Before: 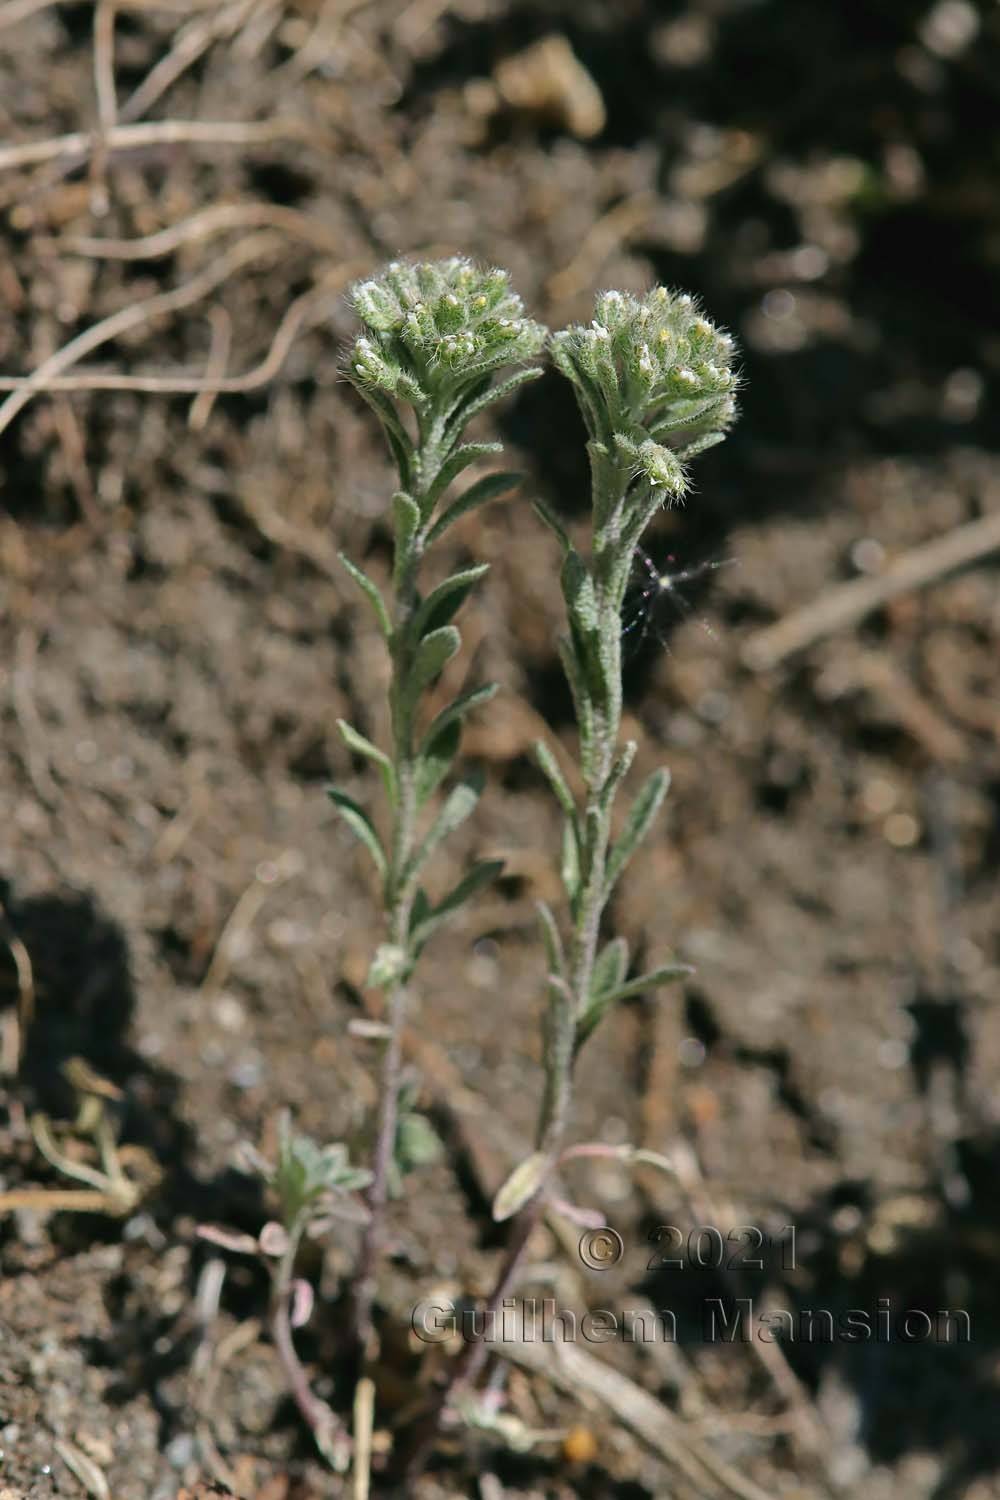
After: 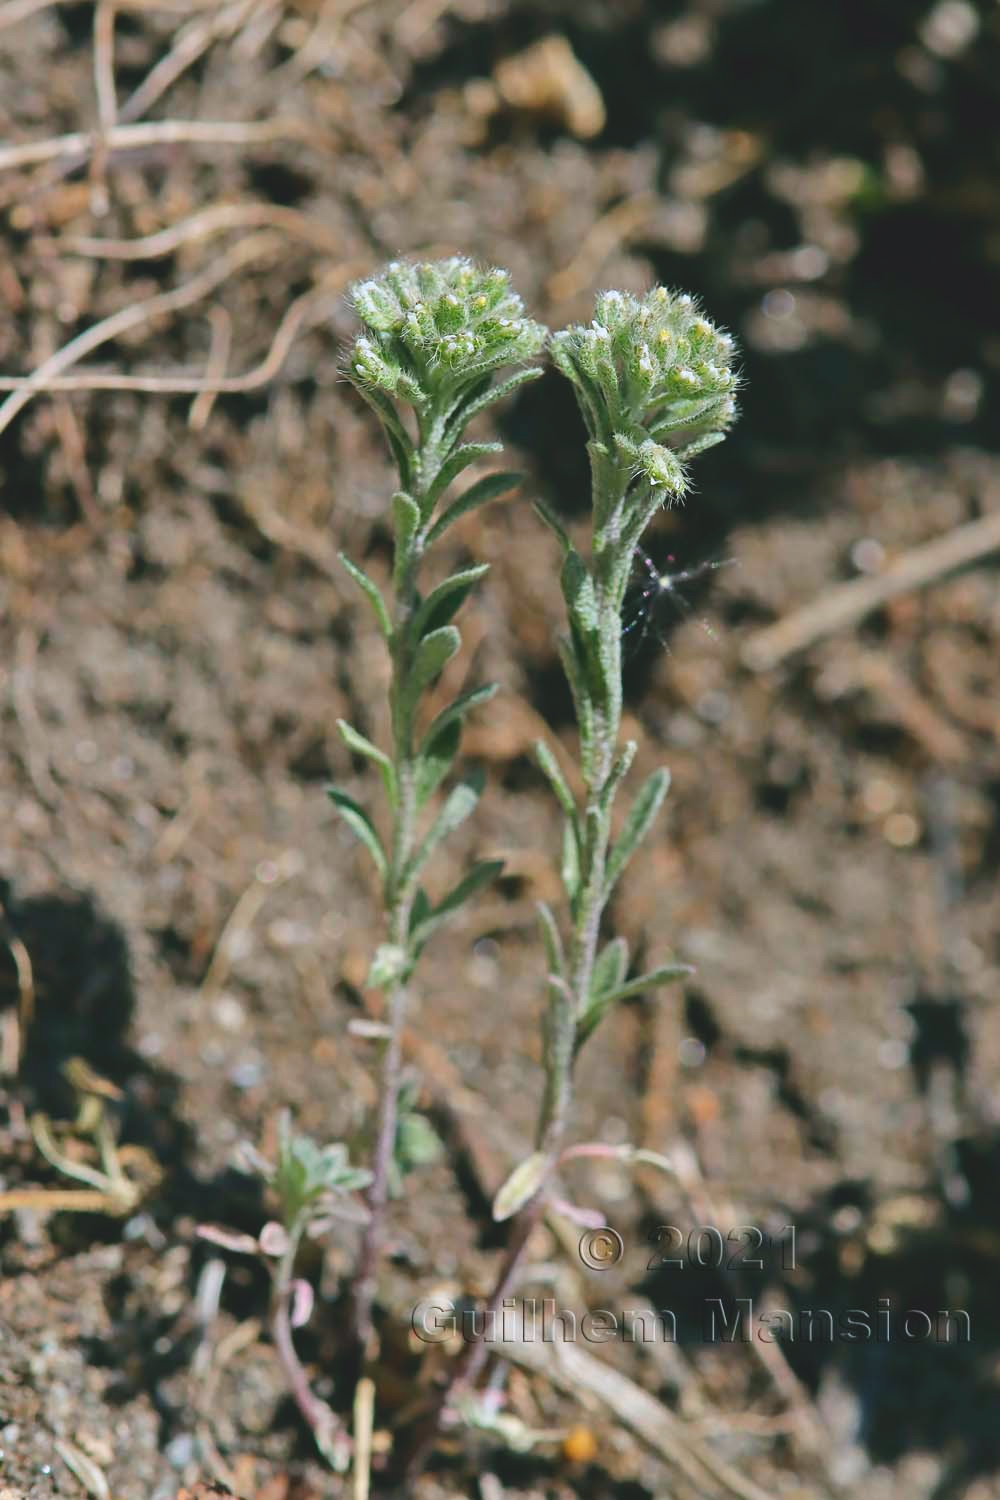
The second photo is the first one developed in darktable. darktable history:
contrast brightness saturation: contrast -0.284
color correction: highlights a* -0.843, highlights b* -8.98
tone curve: curves: ch0 [(0, 0.018) (0.162, 0.128) (0.434, 0.478) (0.667, 0.785) (0.819, 0.943) (1, 0.991)]; ch1 [(0, 0) (0.402, 0.36) (0.476, 0.449) (0.506, 0.505) (0.523, 0.518) (0.582, 0.586) (0.641, 0.668) (0.7, 0.741) (1, 1)]; ch2 [(0, 0) (0.416, 0.403) (0.483, 0.472) (0.503, 0.505) (0.521, 0.519) (0.547, 0.561) (0.597, 0.643) (0.699, 0.759) (0.997, 0.858)], preserve colors none
